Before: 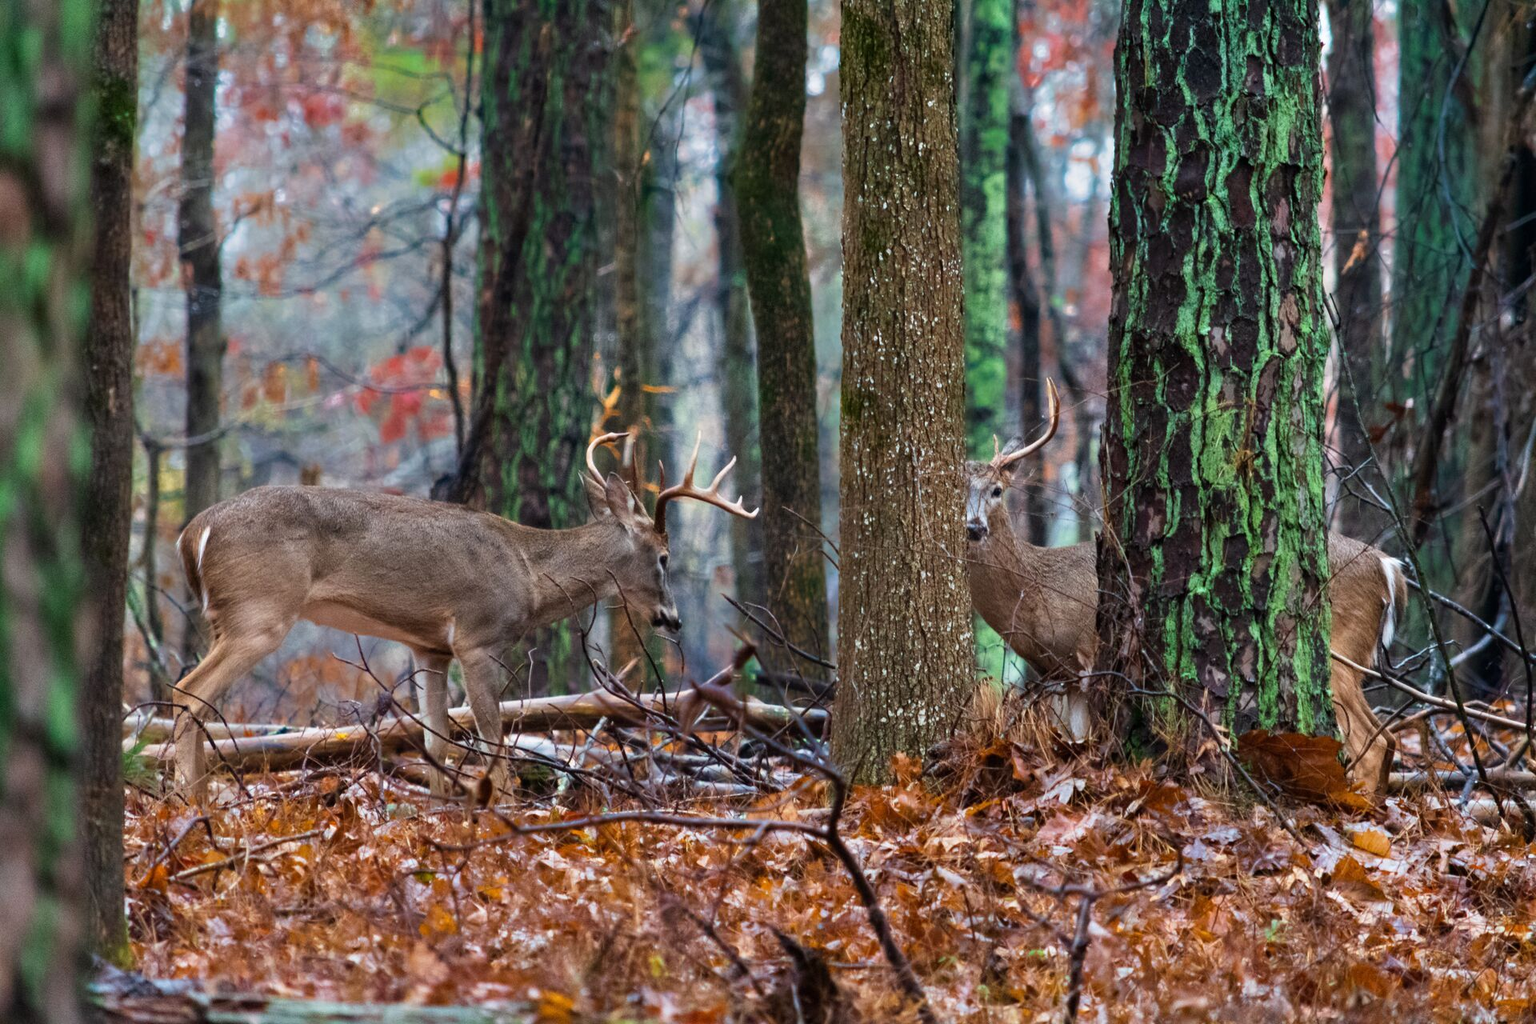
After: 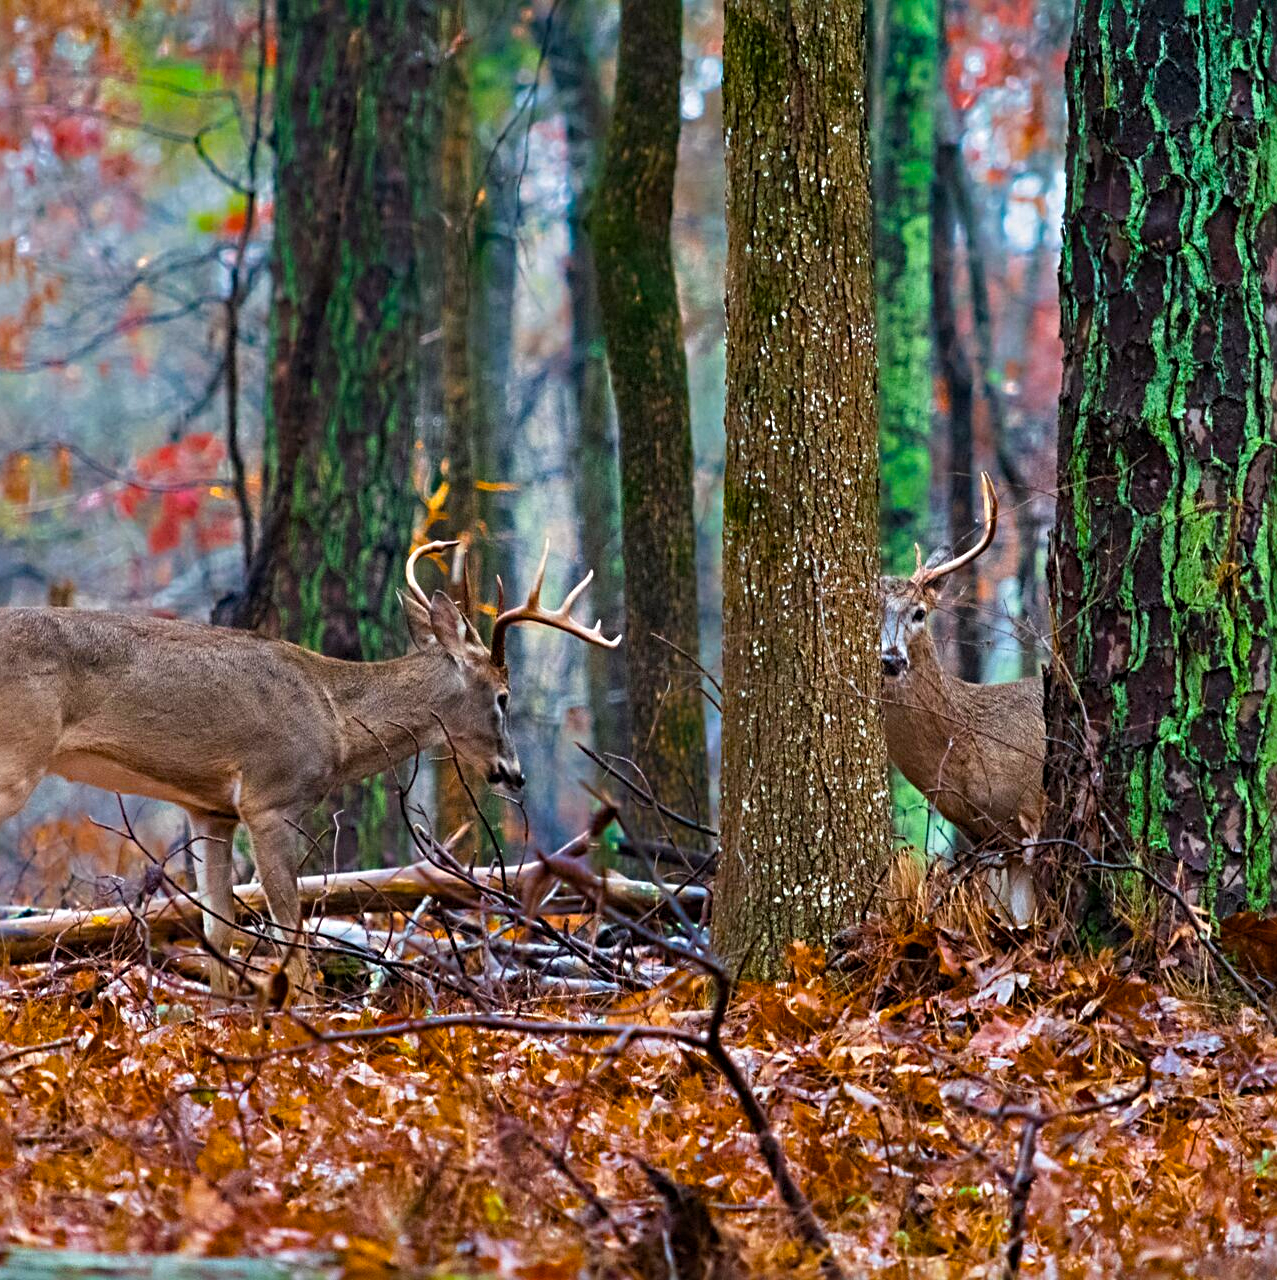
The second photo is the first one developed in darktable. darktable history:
sharpen: radius 3.974
crop: left 17.032%, right 16.427%
color balance rgb: linear chroma grading › global chroma 14.348%, perceptual saturation grading › global saturation 29.905%
